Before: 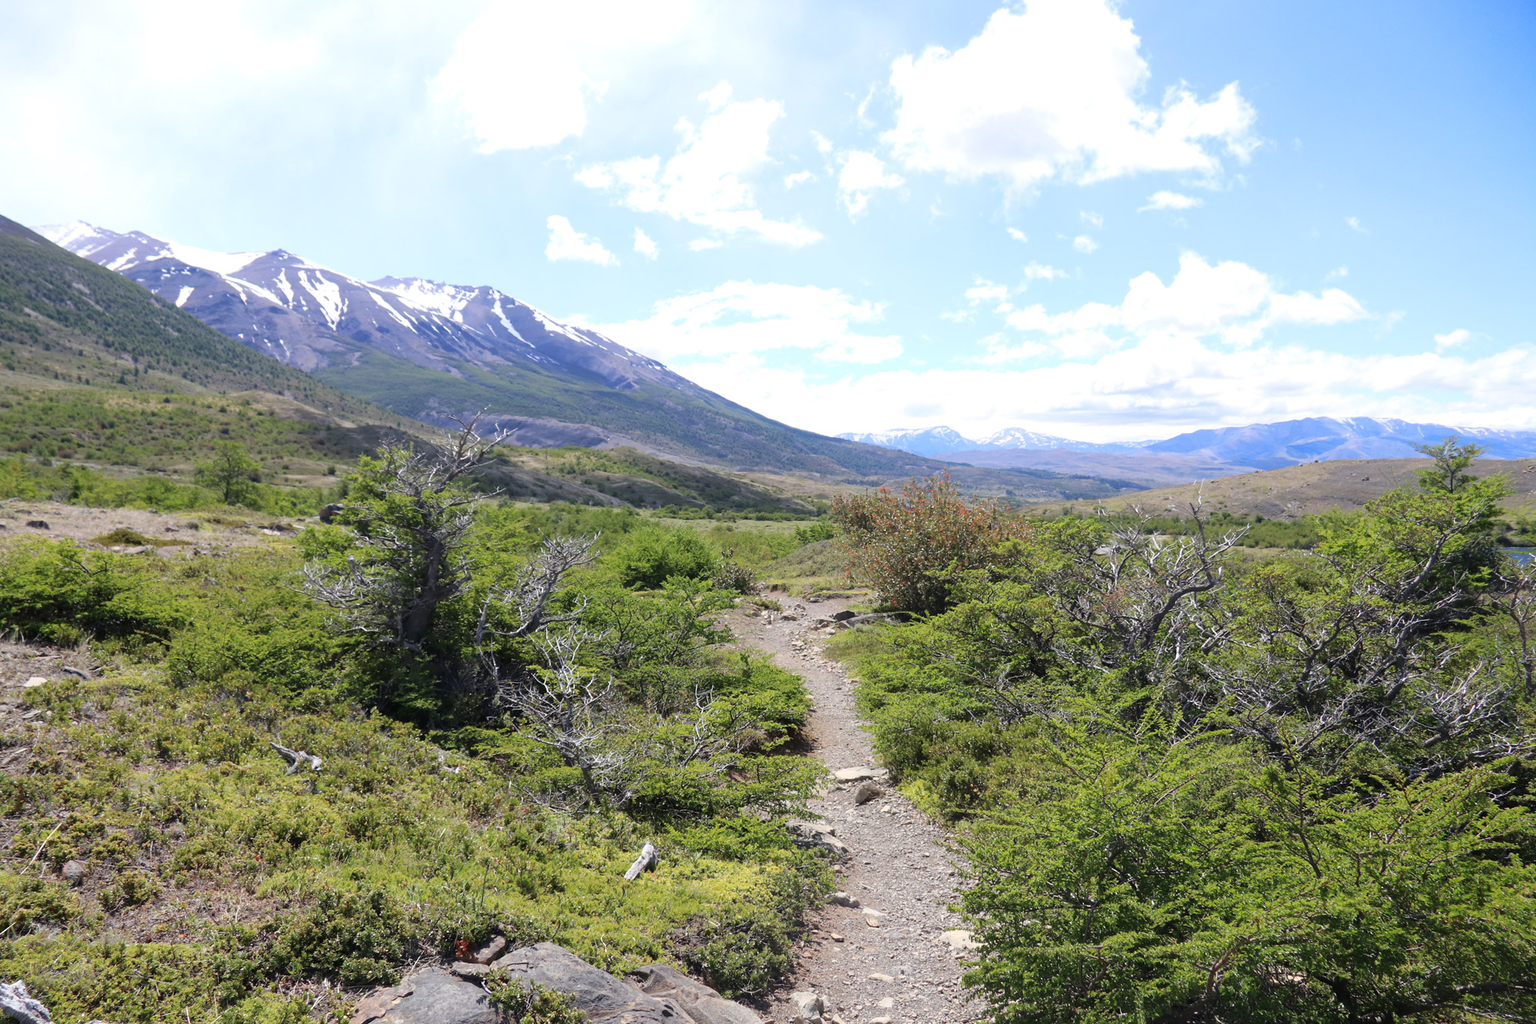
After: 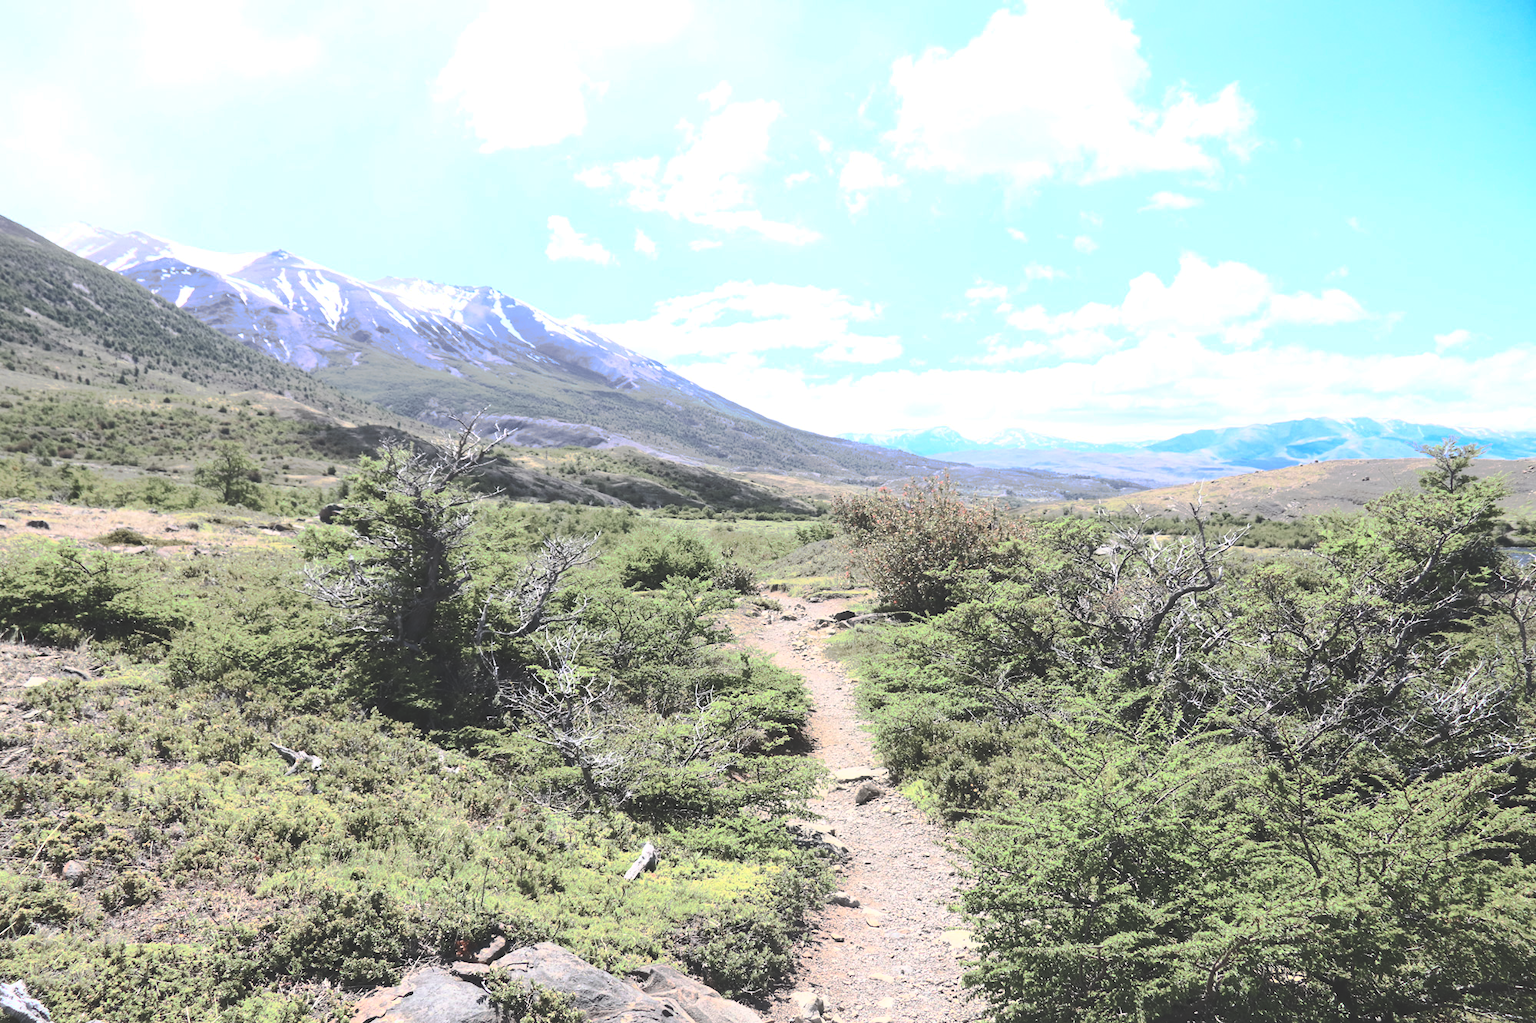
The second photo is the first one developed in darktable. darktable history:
tone curve: curves: ch0 [(0, 0) (0.003, 0.149) (0.011, 0.152) (0.025, 0.154) (0.044, 0.164) (0.069, 0.179) (0.1, 0.194) (0.136, 0.211) (0.177, 0.232) (0.224, 0.258) (0.277, 0.289) (0.335, 0.326) (0.399, 0.371) (0.468, 0.438) (0.543, 0.504) (0.623, 0.569) (0.709, 0.642) (0.801, 0.716) (0.898, 0.775) (1, 1)], preserve colors none
contrast brightness saturation: contrast 0.57, brightness 0.57, saturation -0.34
exposure: exposure 0.078 EV, compensate highlight preservation false
